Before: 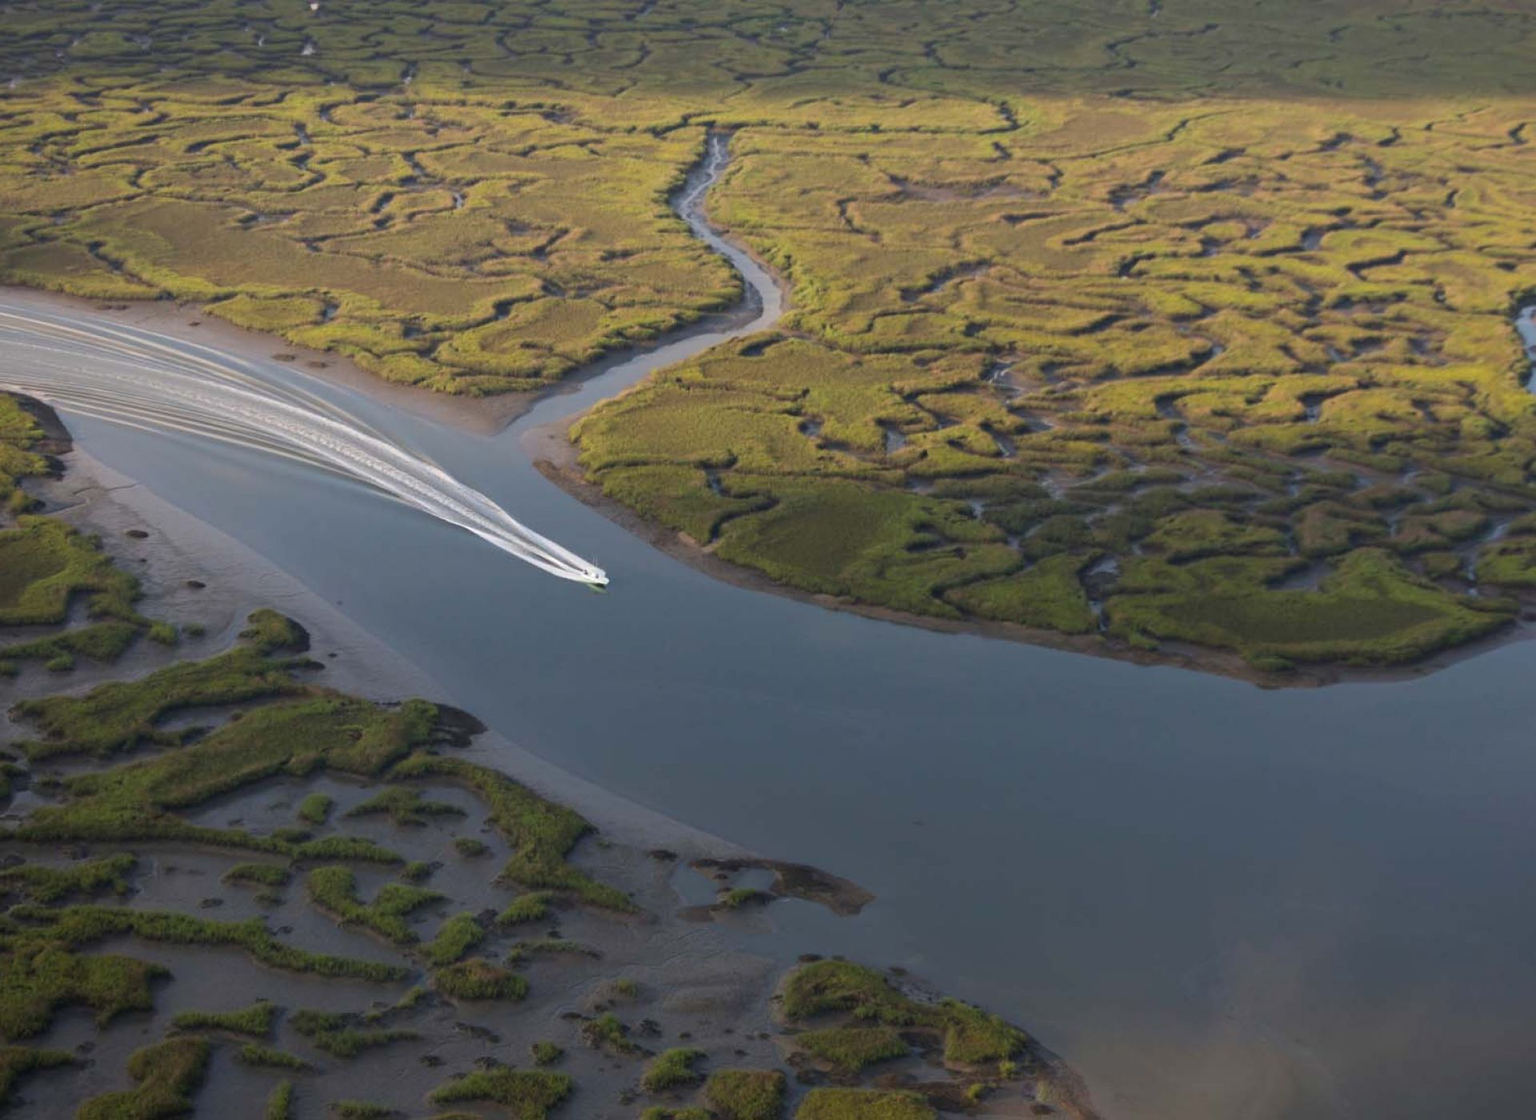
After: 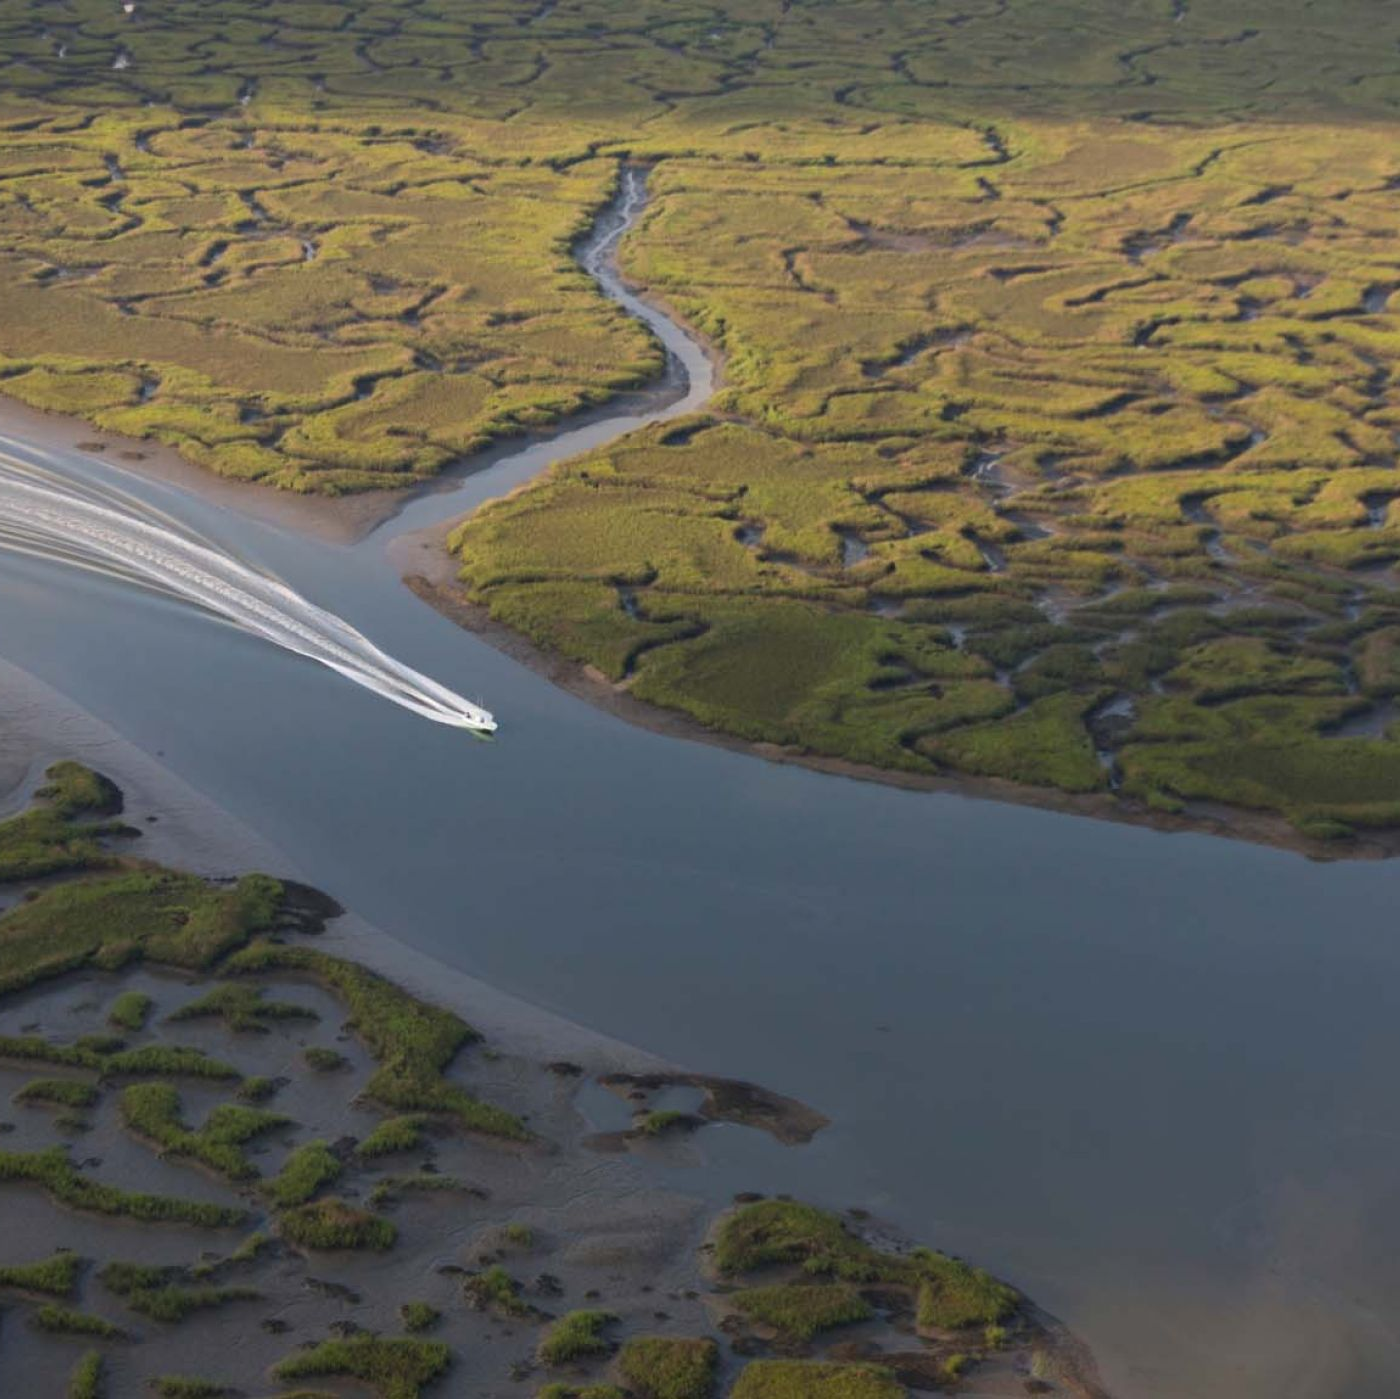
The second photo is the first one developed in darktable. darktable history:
crop: left 13.798%, right 13.263%
